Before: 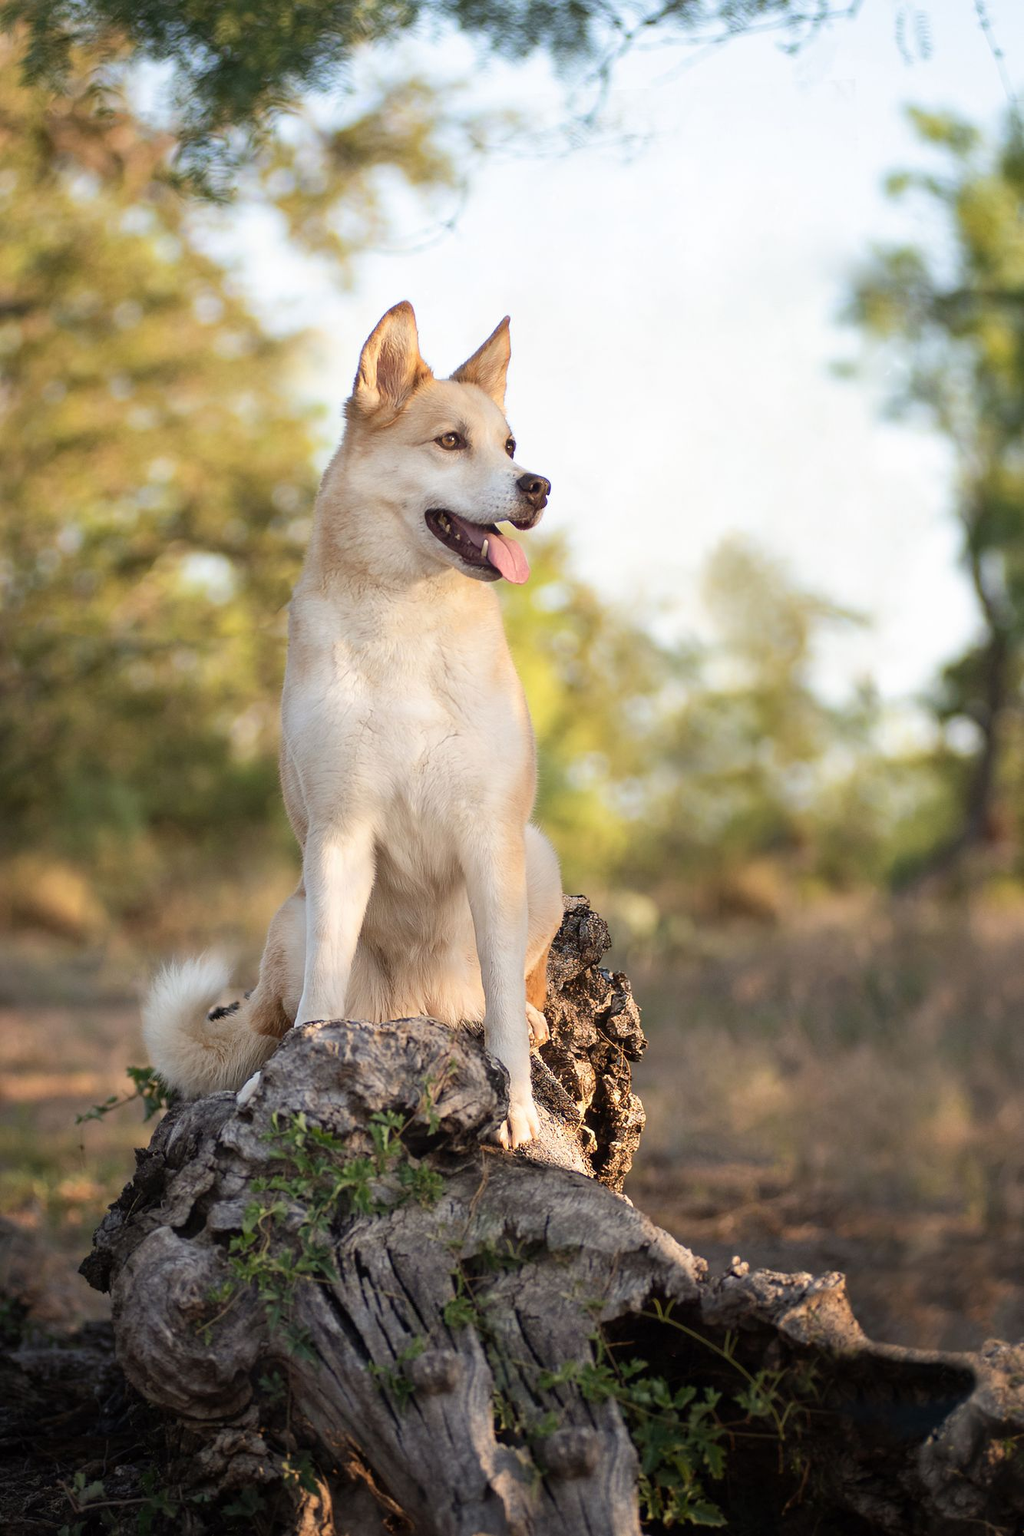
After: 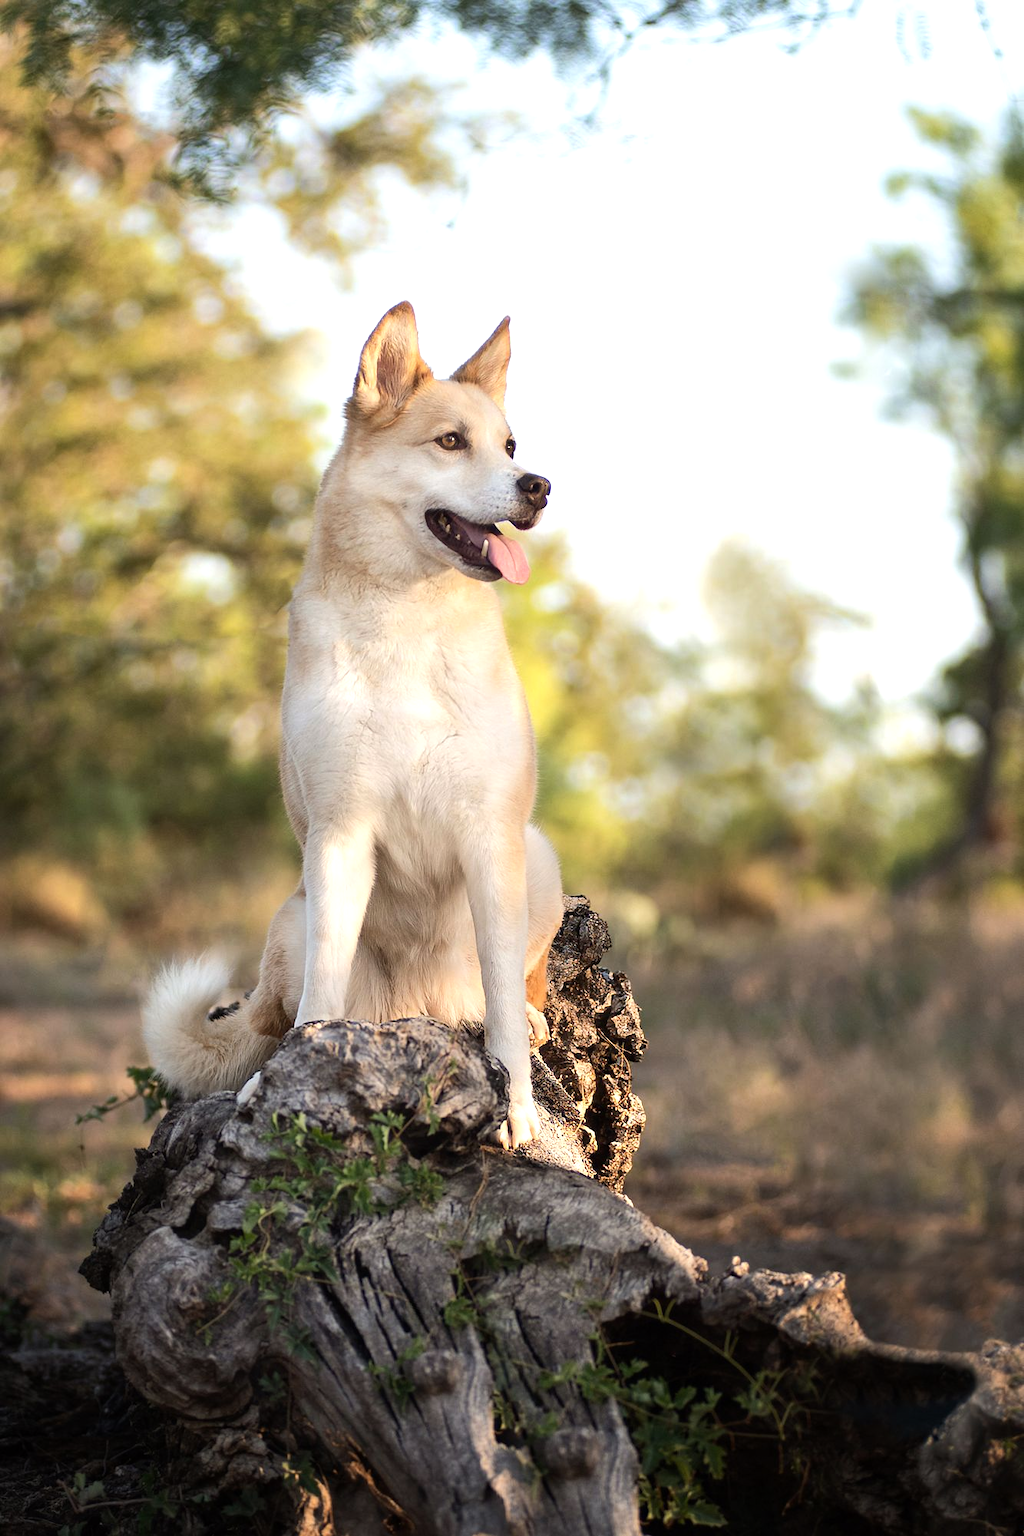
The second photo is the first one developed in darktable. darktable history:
tone equalizer: -8 EV -0.42 EV, -7 EV -0.38 EV, -6 EV -0.299 EV, -5 EV -0.233 EV, -3 EV 0.21 EV, -2 EV 0.335 EV, -1 EV 0.368 EV, +0 EV 0.416 EV, edges refinement/feathering 500, mask exposure compensation -1.57 EV, preserve details no
